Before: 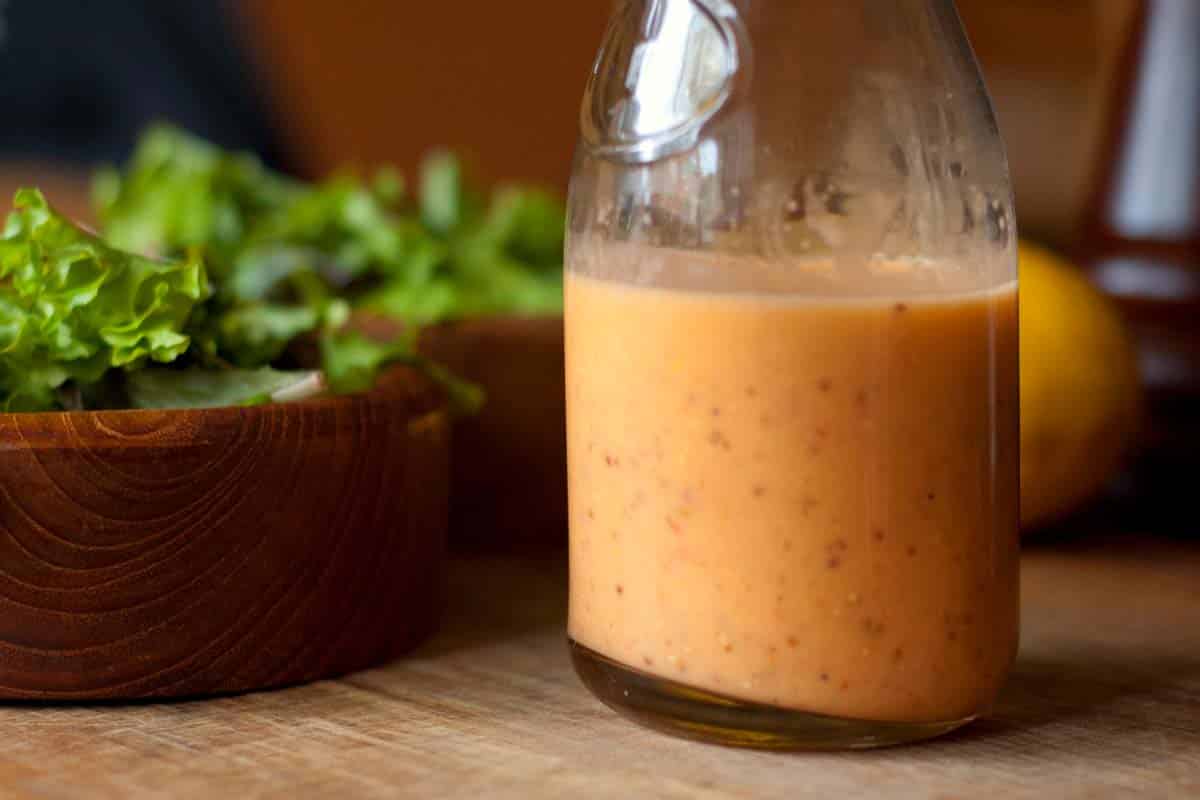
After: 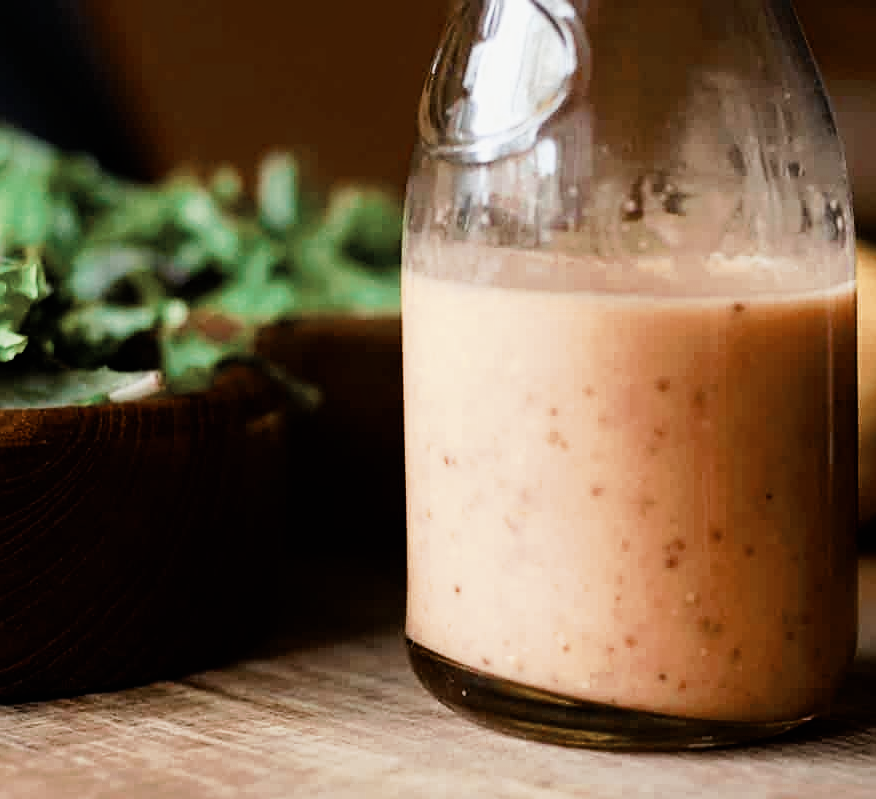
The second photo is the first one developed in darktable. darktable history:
crop: left 13.575%, right 13.362%
color zones: curves: ch0 [(0, 0.5) (0.125, 0.4) (0.25, 0.5) (0.375, 0.4) (0.5, 0.4) (0.625, 0.6) (0.75, 0.6) (0.875, 0.5)]; ch1 [(0, 0.35) (0.125, 0.45) (0.25, 0.35) (0.375, 0.35) (0.5, 0.35) (0.625, 0.35) (0.75, 0.45) (0.875, 0.35)]; ch2 [(0, 0.6) (0.125, 0.5) (0.25, 0.5) (0.375, 0.6) (0.5, 0.6) (0.625, 0.5) (0.75, 0.5) (0.875, 0.5)]
sharpen: on, module defaults
color balance rgb: shadows lift › chroma 0.77%, shadows lift › hue 114.5°, global offset › luminance 0.73%, perceptual saturation grading › global saturation 0.653%, perceptual saturation grading › highlights -25.047%, perceptual saturation grading › shadows 29.567%, perceptual brilliance grading › highlights 9.77%, perceptual brilliance grading › mid-tones 5.157%, saturation formula JzAzBz (2021)
tone curve: curves: ch0 [(0, 0) (0.003, 0.005) (0.011, 0.019) (0.025, 0.04) (0.044, 0.064) (0.069, 0.095) (0.1, 0.129) (0.136, 0.169) (0.177, 0.207) (0.224, 0.247) (0.277, 0.298) (0.335, 0.354) (0.399, 0.416) (0.468, 0.478) (0.543, 0.553) (0.623, 0.634) (0.709, 0.709) (0.801, 0.817) (0.898, 0.912) (1, 1)], preserve colors none
filmic rgb: black relative exposure -5.03 EV, white relative exposure 3.97 EV, hardness 2.9, contrast 1.297, highlights saturation mix -29.96%
tone equalizer: -8 EV -0.41 EV, -7 EV -0.395 EV, -6 EV -0.331 EV, -5 EV -0.199 EV, -3 EV 0.249 EV, -2 EV 0.337 EV, -1 EV 0.401 EV, +0 EV 0.405 EV, mask exposure compensation -0.513 EV
